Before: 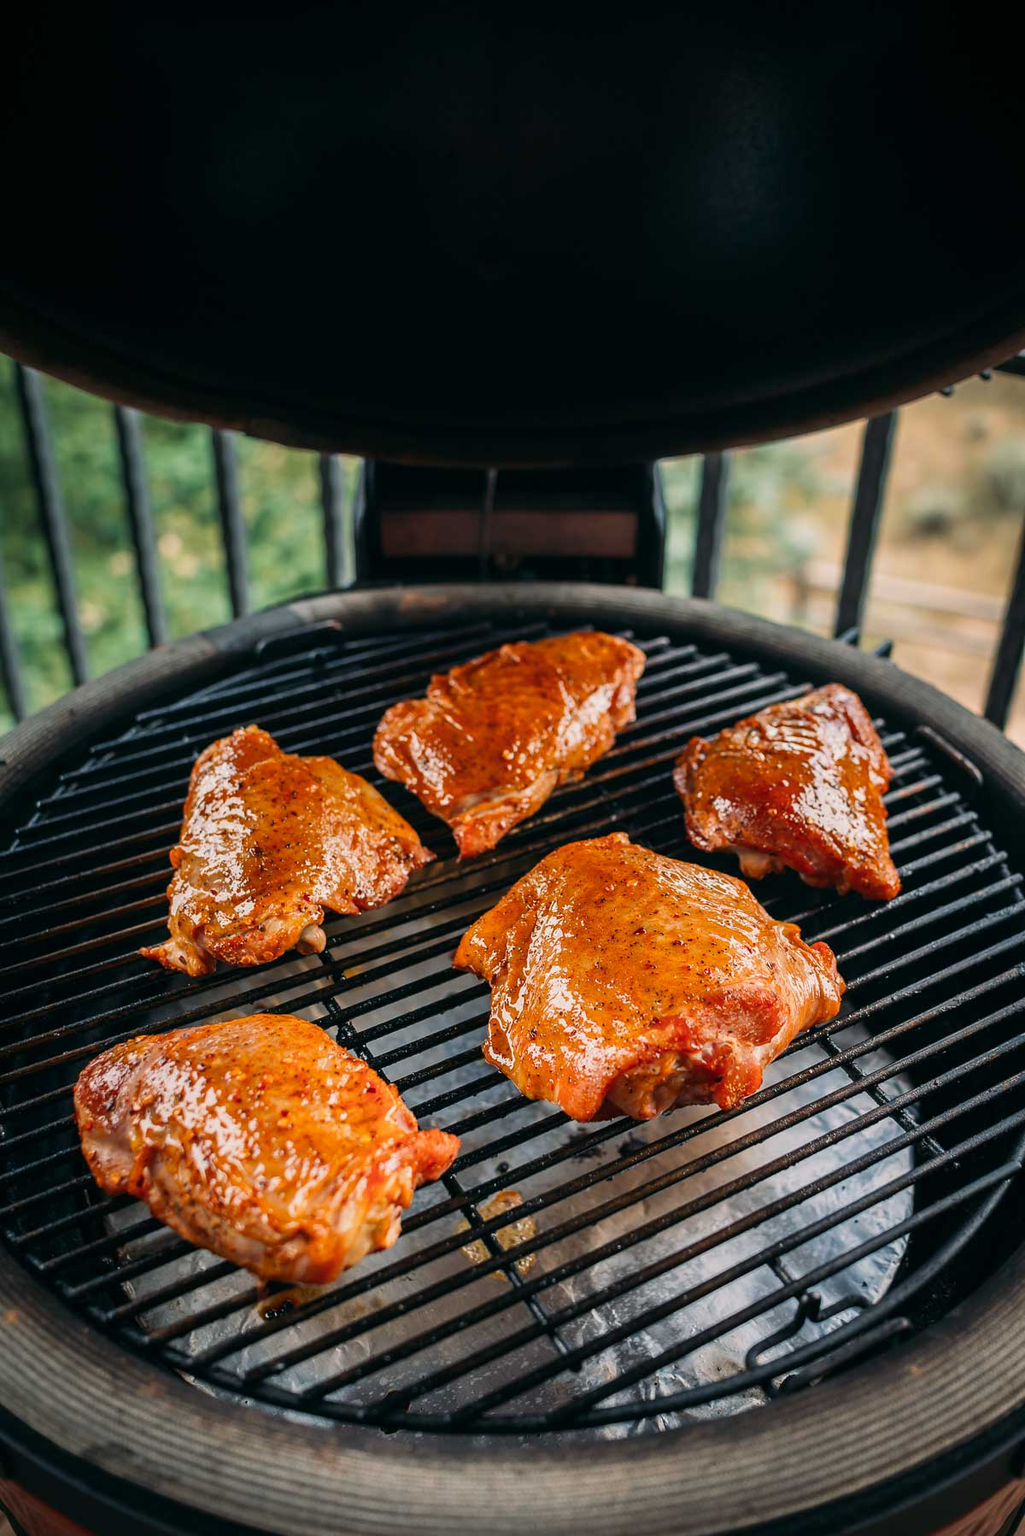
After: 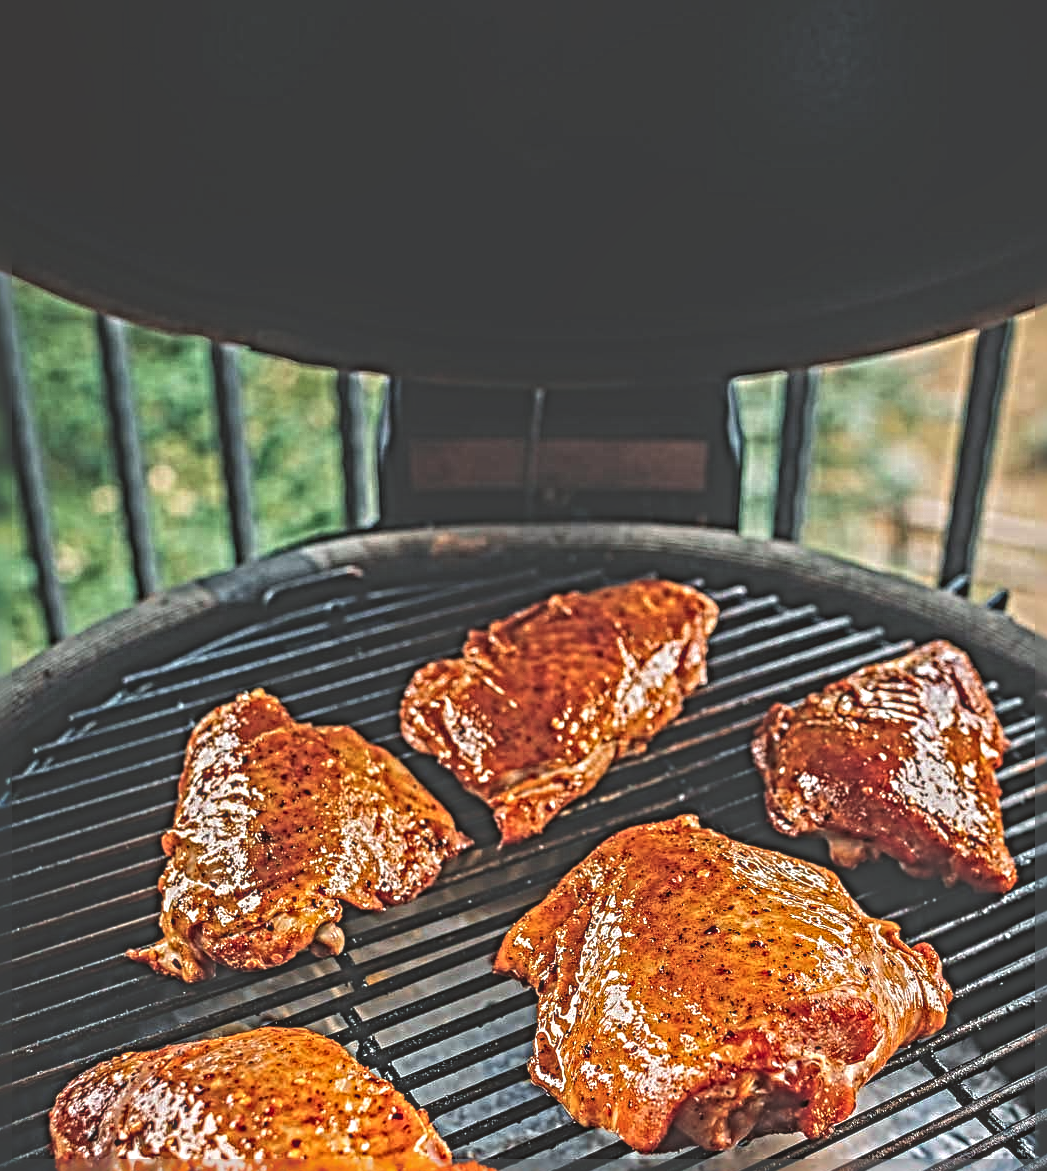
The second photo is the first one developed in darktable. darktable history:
local contrast: highlights 4%, shadows 1%, detail 133%
crop: left 3.121%, top 8.935%, right 9.627%, bottom 25.895%
sharpen: radius 6.29, amount 1.785, threshold 0.017
color balance rgb: shadows lift › chroma 2.002%, shadows lift › hue 247.94°, power › hue 205.76°, perceptual saturation grading › global saturation 0.841%, perceptual brilliance grading › highlights 9.493%, perceptual brilliance grading › mid-tones 5.012%, global vibrance 20%
exposure: black level correction -0.037, exposure -0.498 EV, compensate highlight preservation false
color correction: highlights a* -2.89, highlights b* -2.16, shadows a* 2.49, shadows b* 2.89
contrast brightness saturation: contrast -0.093, brightness 0.043, saturation 0.081
